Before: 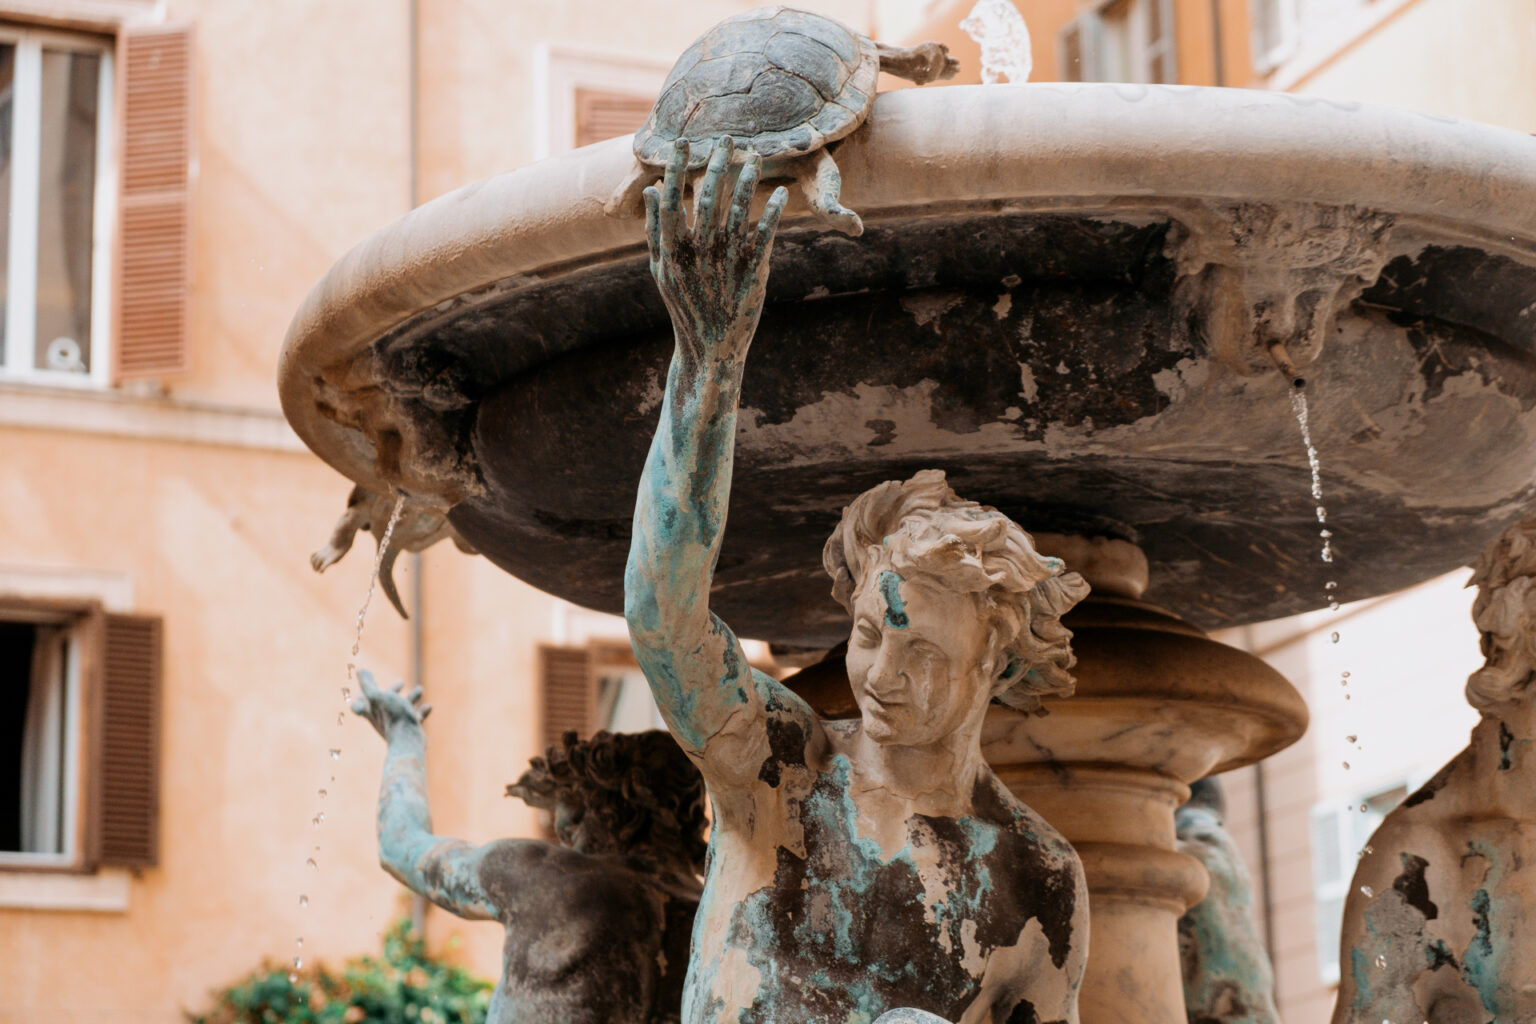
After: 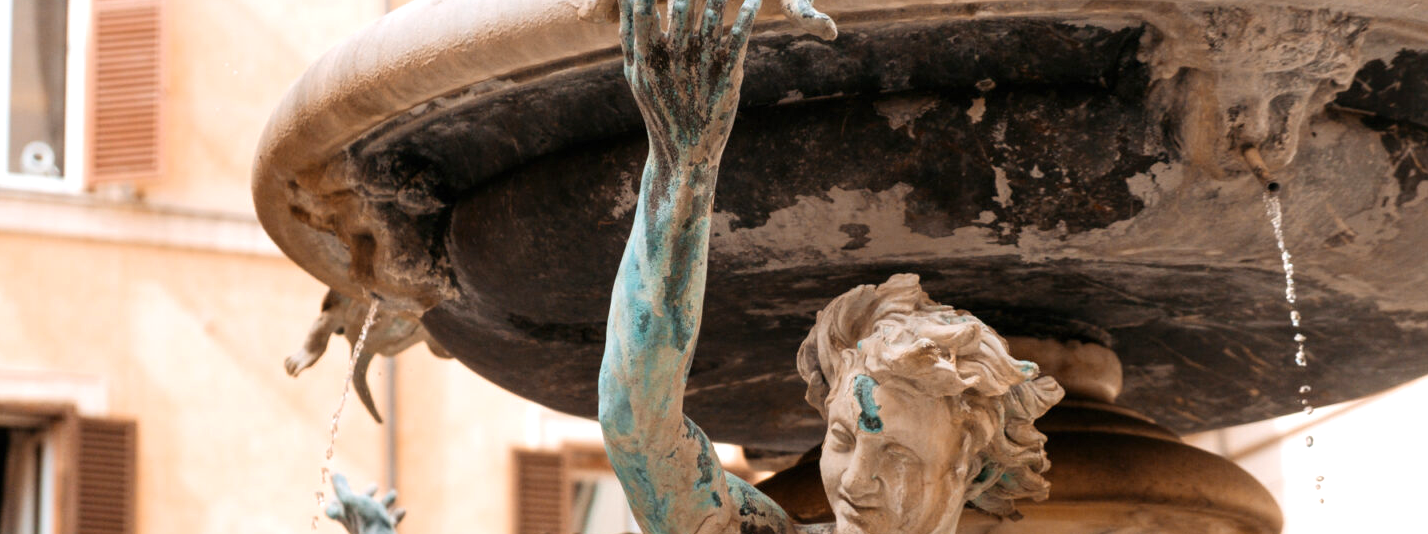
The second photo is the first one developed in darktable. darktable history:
crop: left 1.744%, top 19.225%, right 5.069%, bottom 28.357%
exposure: black level correction 0, exposure 0.5 EV, compensate exposure bias true, compensate highlight preservation false
